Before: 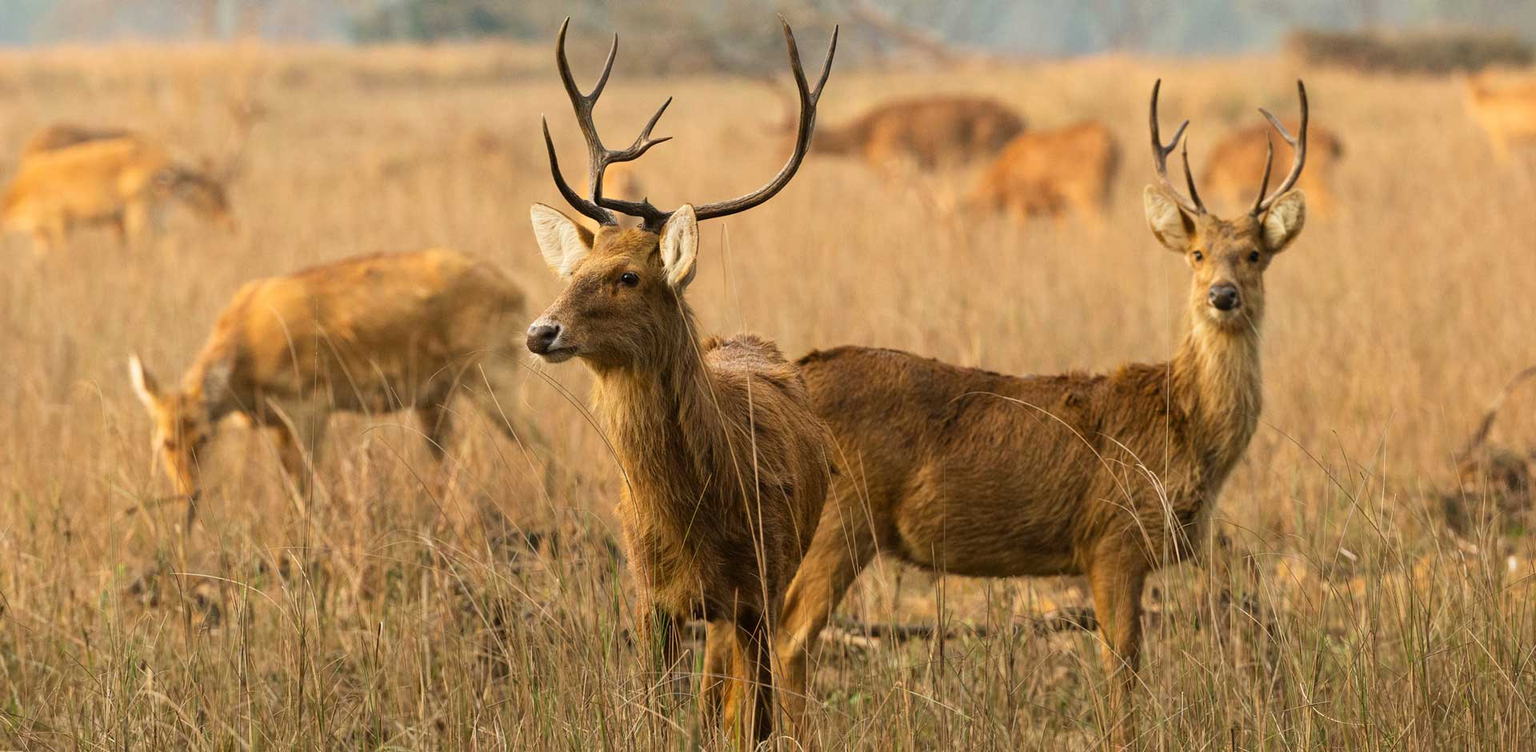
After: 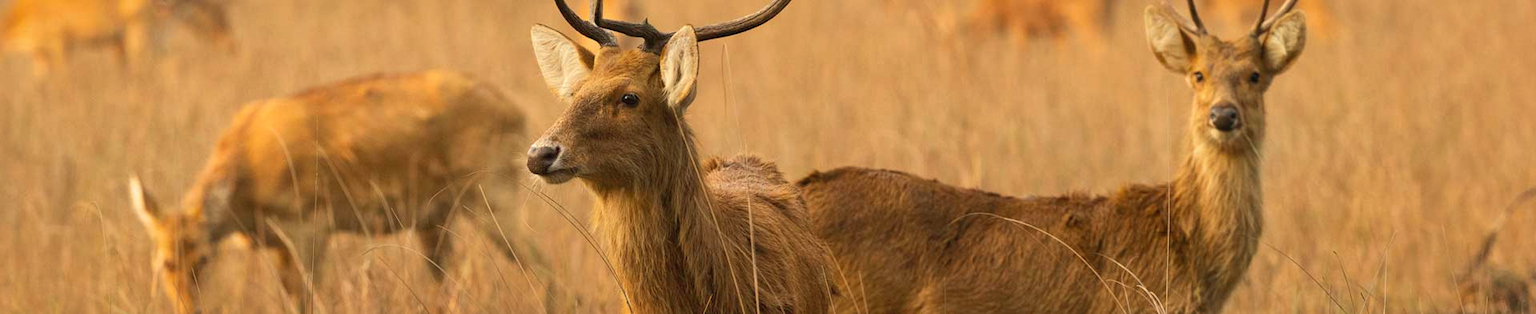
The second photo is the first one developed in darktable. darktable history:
shadows and highlights: on, module defaults
white balance: red 1.045, blue 0.932
crop and rotate: top 23.84%, bottom 34.294%
